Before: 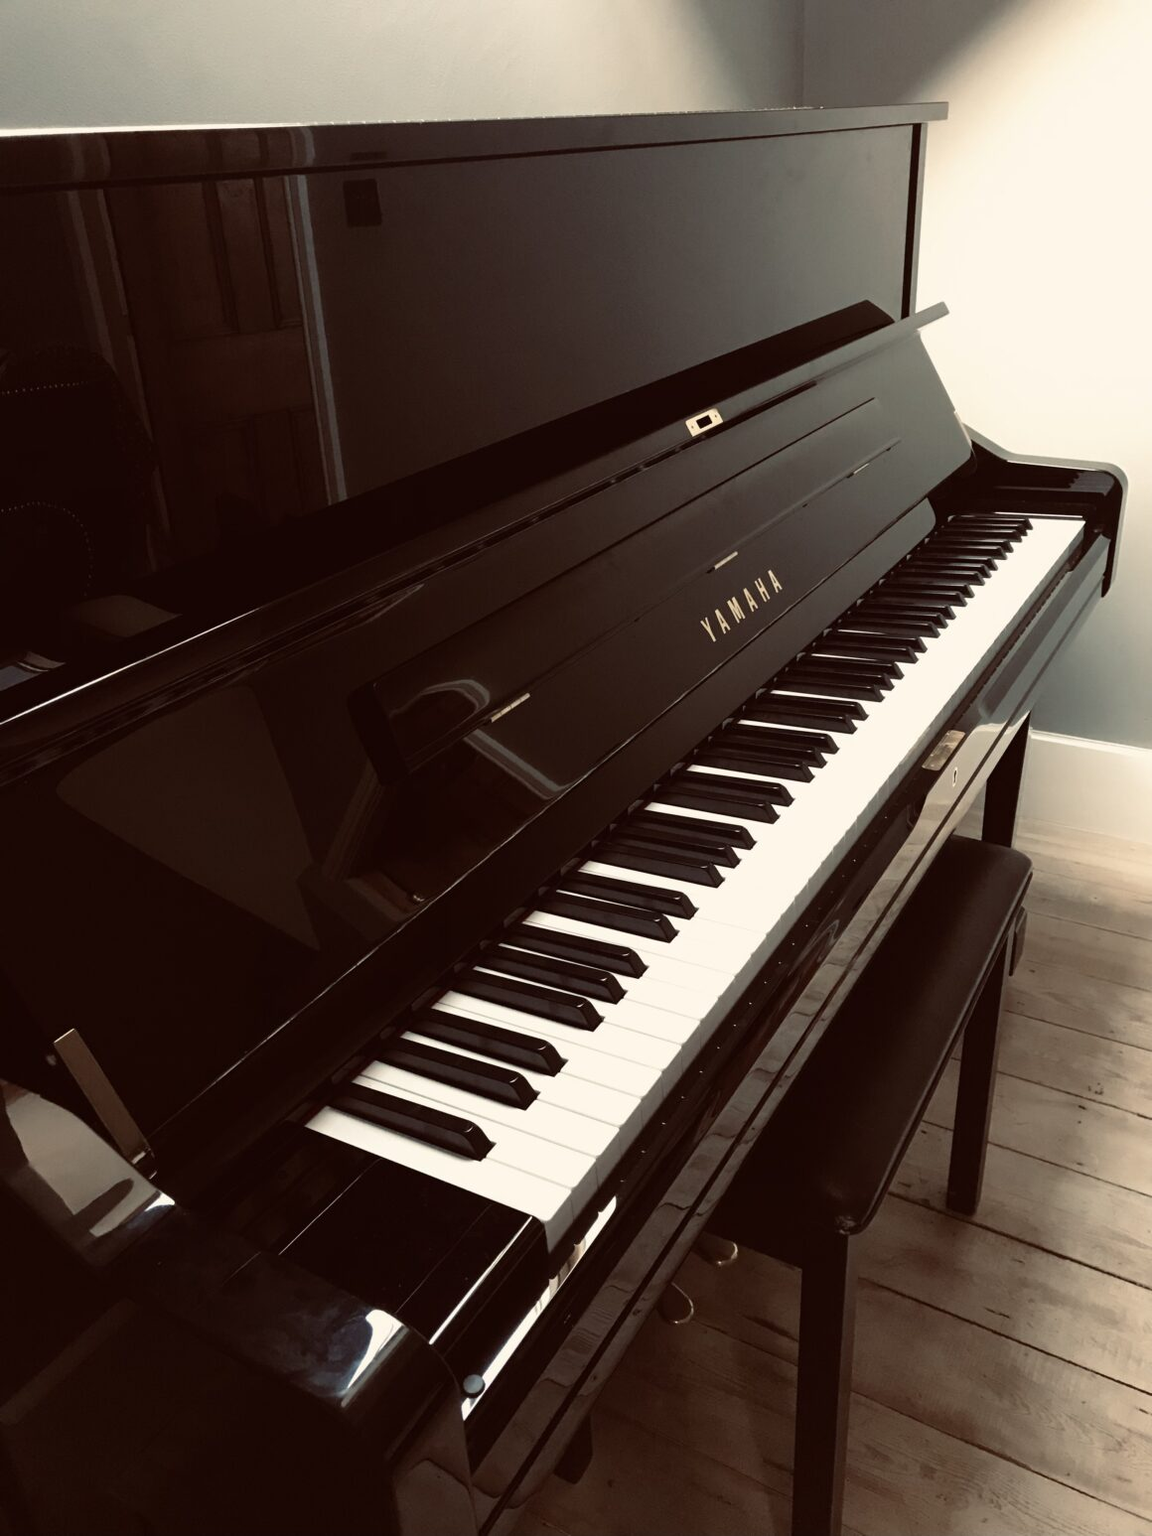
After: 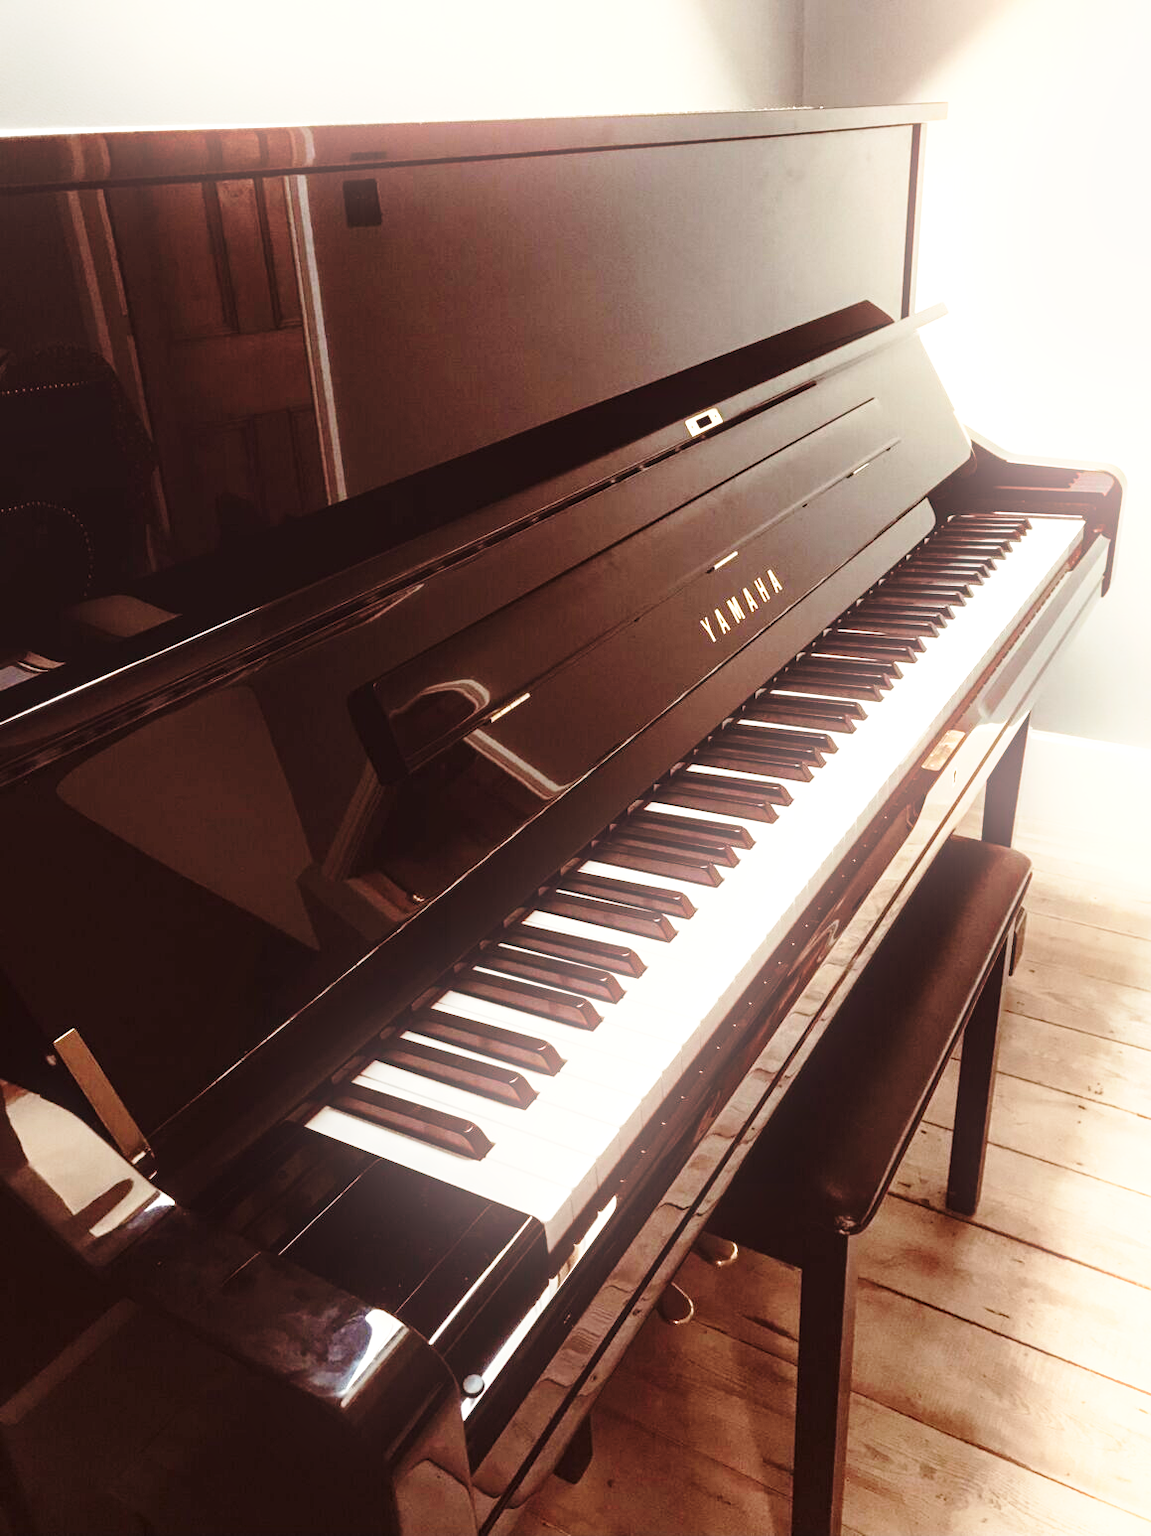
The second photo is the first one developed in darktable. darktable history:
color balance: lift [0.998, 0.998, 1.001, 1.002], gamma [0.995, 1.025, 0.992, 0.975], gain [0.995, 1.02, 0.997, 0.98]
bloom: size 15%, threshold 97%, strength 7%
base curve: curves: ch0 [(0, 0) (0.028, 0.03) (0.121, 0.232) (0.46, 0.748) (0.859, 0.968) (1, 1)], preserve colors none
exposure: black level correction 0, exposure 1.1 EV, compensate exposure bias true, compensate highlight preservation false
local contrast: on, module defaults
